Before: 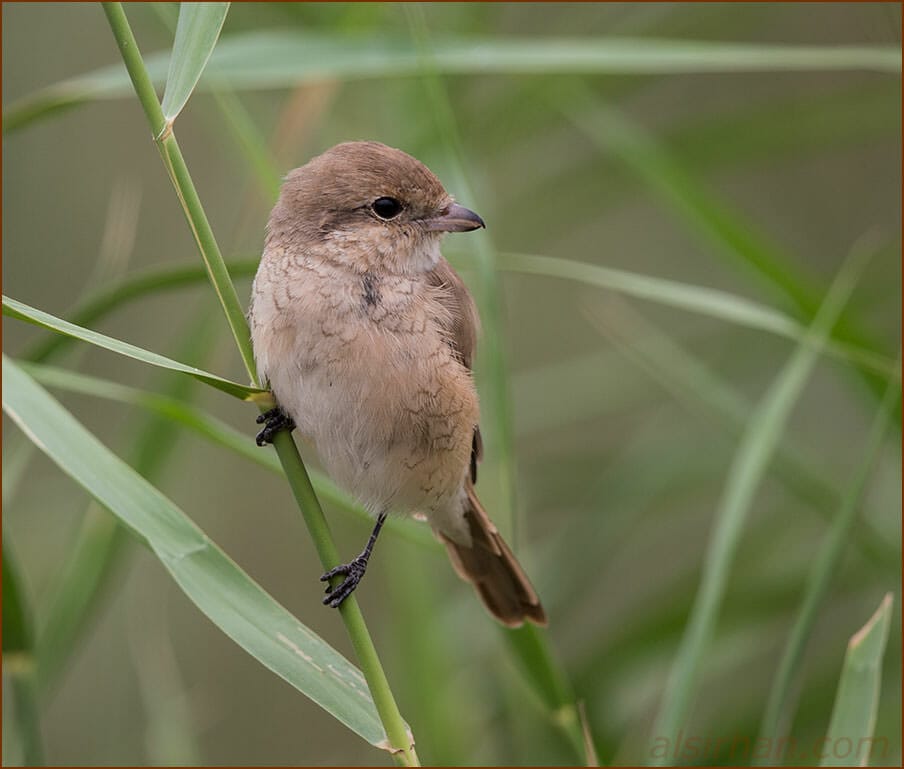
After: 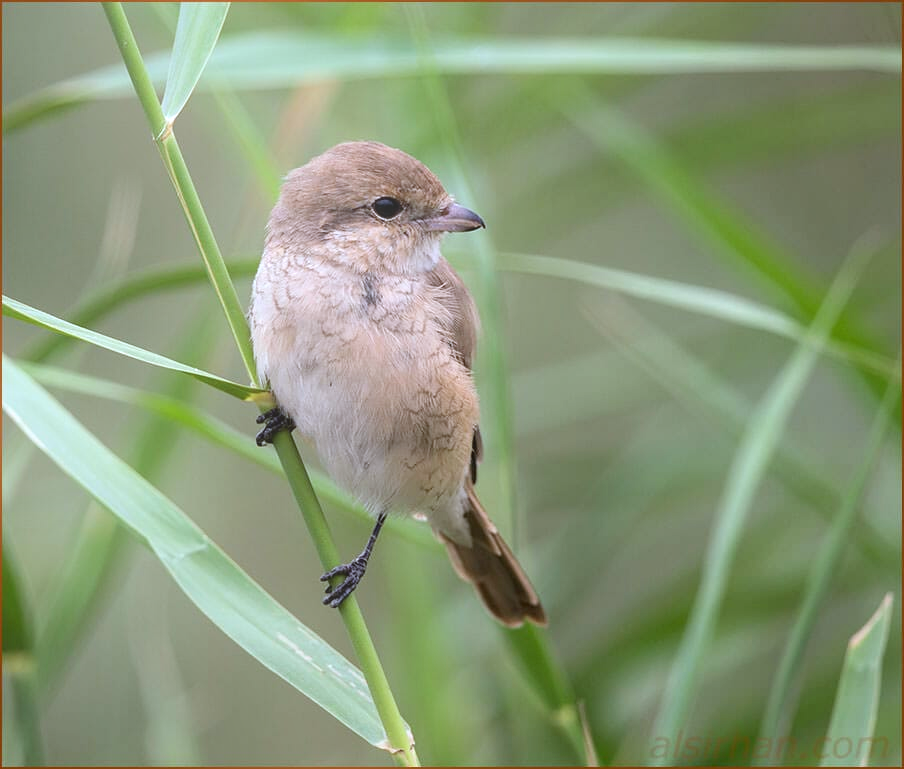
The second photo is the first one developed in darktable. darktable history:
bloom: on, module defaults
white balance: red 0.931, blue 1.11
exposure: exposure 0.648 EV, compensate highlight preservation false
